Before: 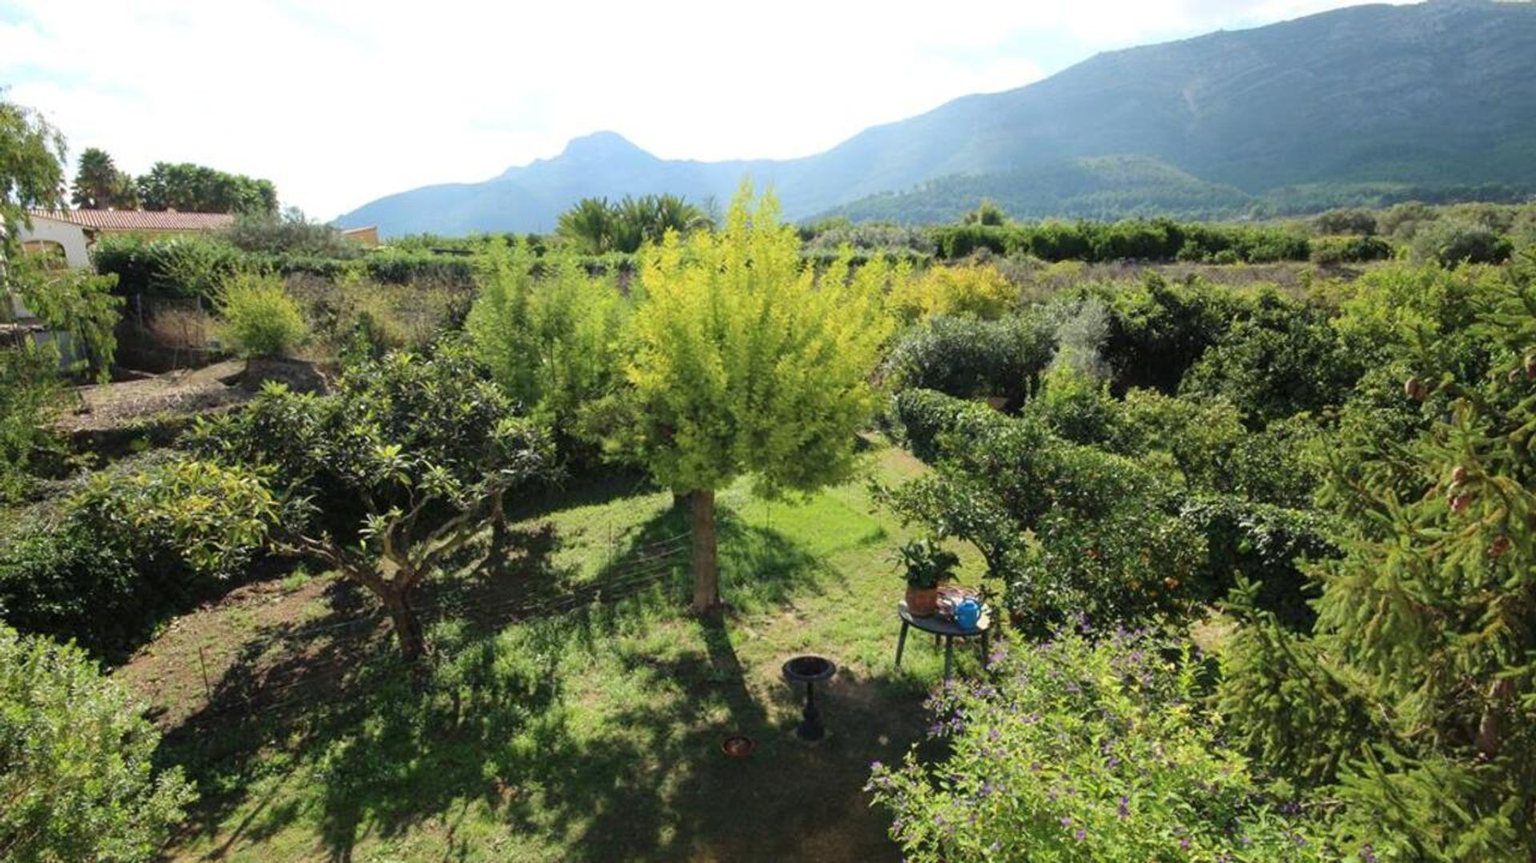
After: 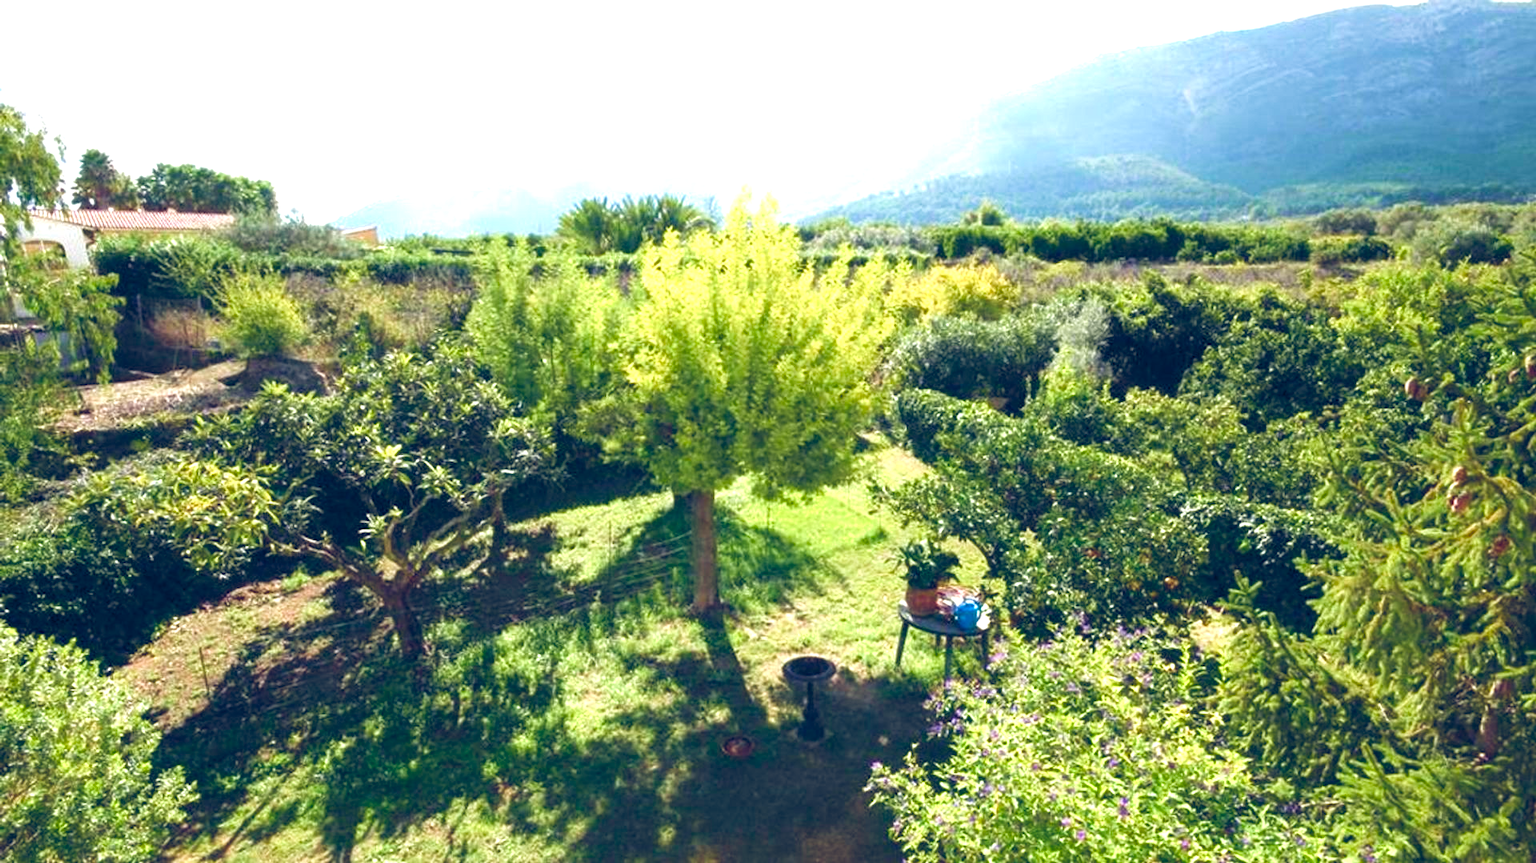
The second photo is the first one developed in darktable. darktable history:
velvia: strength 16.38%
color balance rgb: global offset › luminance 0.385%, global offset › chroma 0.208%, global offset › hue 254.47°, perceptual saturation grading › global saturation 0.905%, perceptual saturation grading › highlights -29.069%, perceptual saturation grading › mid-tones 29.808%, perceptual saturation grading › shadows 59.92%, perceptual brilliance grading › global brilliance 30.272%
